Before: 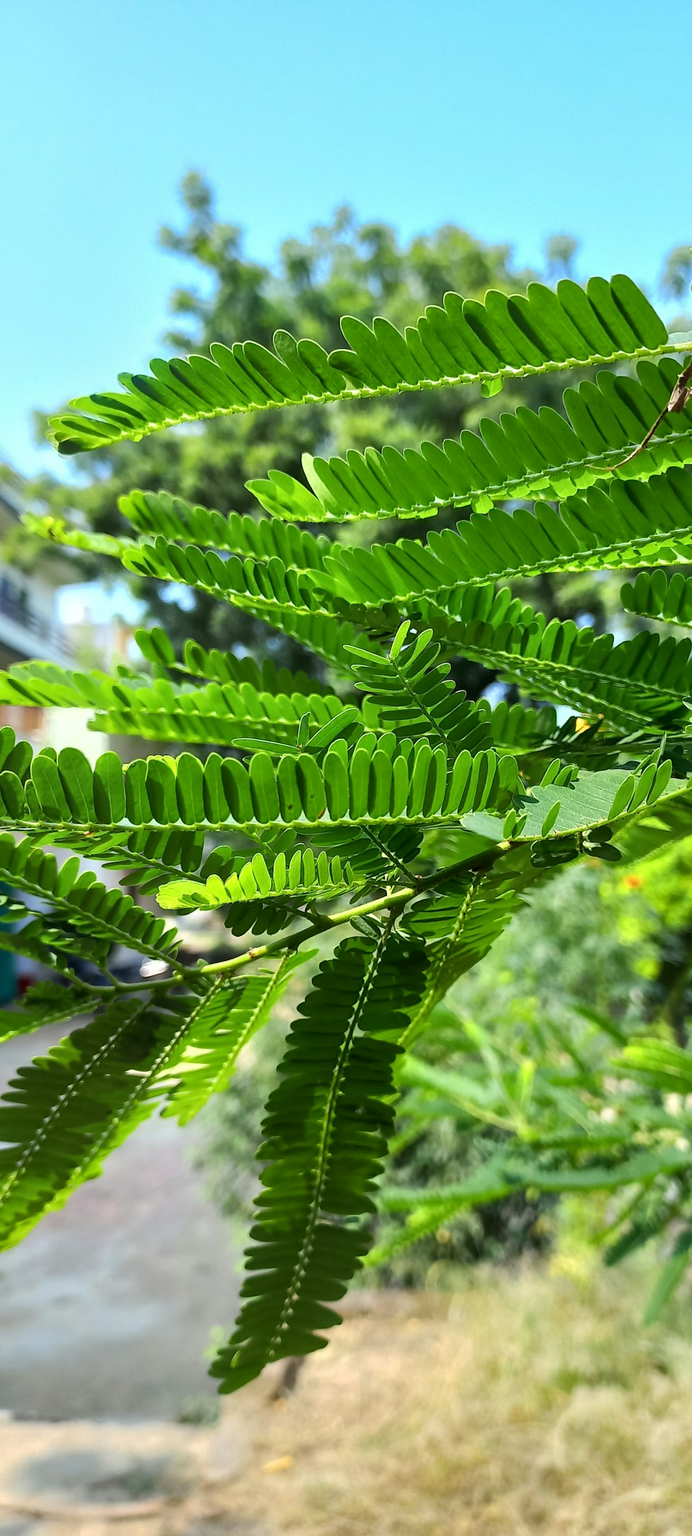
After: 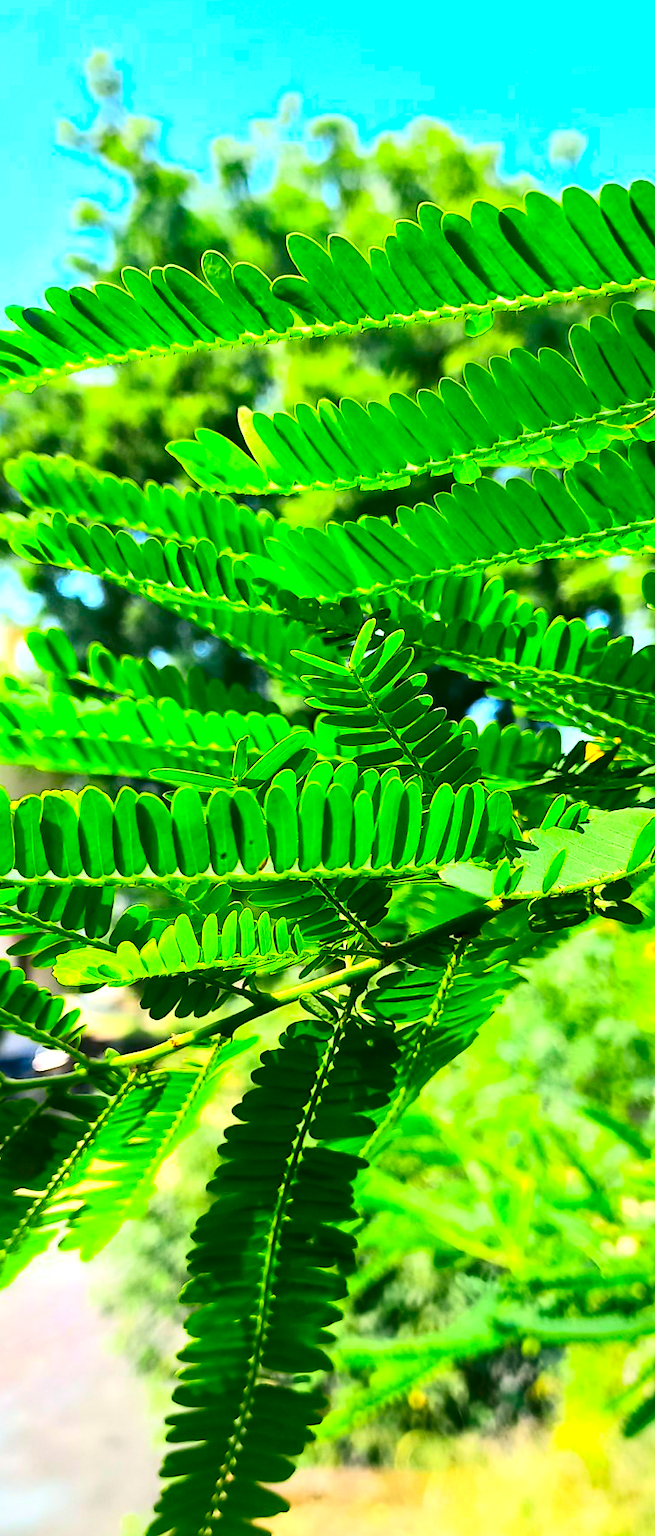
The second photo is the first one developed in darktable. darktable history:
color zones: curves: ch1 [(0, 0.469) (0.01, 0.469) (0.12, 0.446) (0.248, 0.469) (0.5, 0.5) (0.748, 0.5) (0.99, 0.469) (1, 0.469)]
contrast brightness saturation: contrast 0.258, brightness 0.015, saturation 0.883
exposure: black level correction 0, exposure 0.699 EV, compensate highlight preservation false
crop: left 16.6%, top 8.63%, right 8.623%, bottom 12.501%
color correction: highlights a* 5.45, highlights b* 5.35, shadows a* -4.44, shadows b* -5.14
